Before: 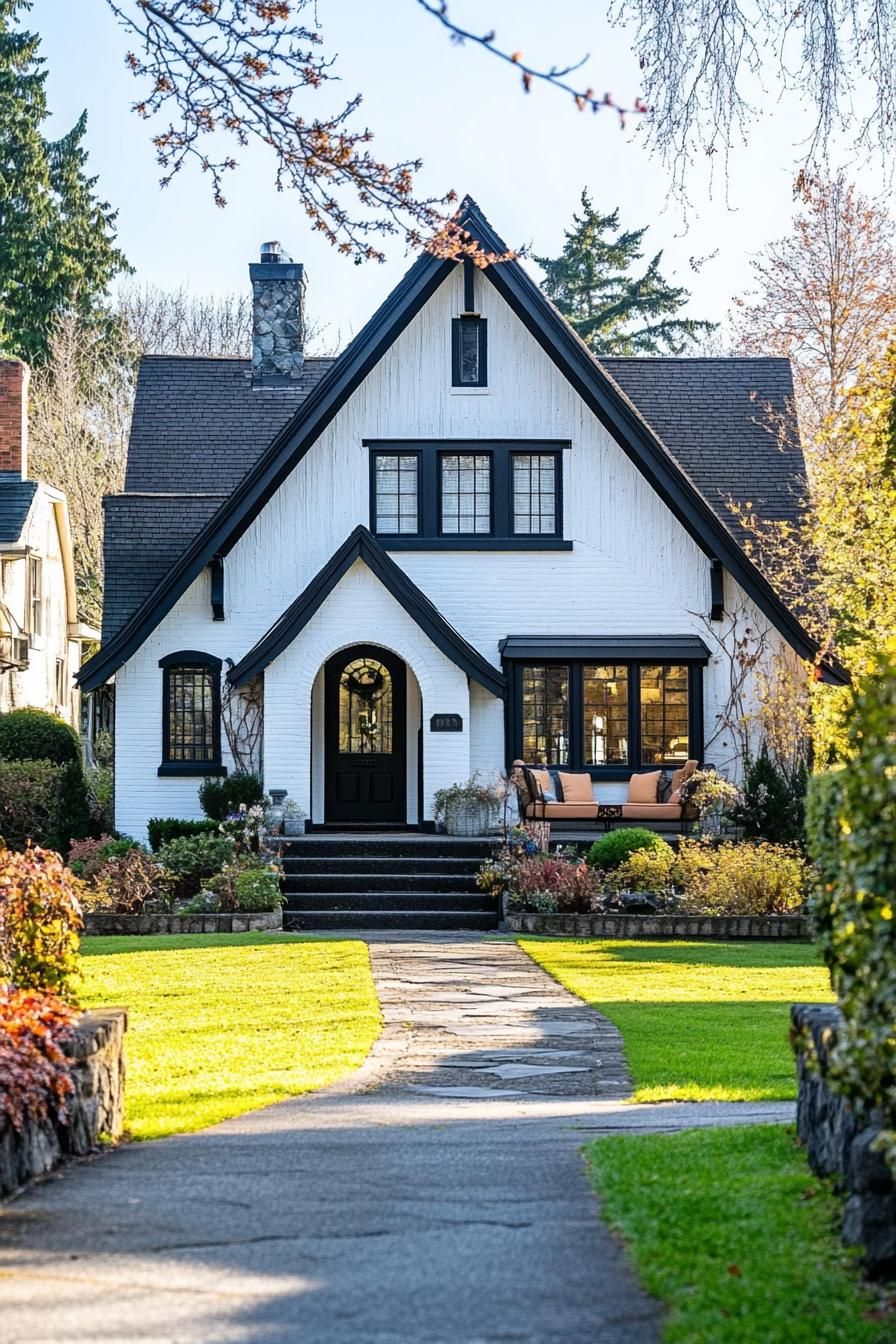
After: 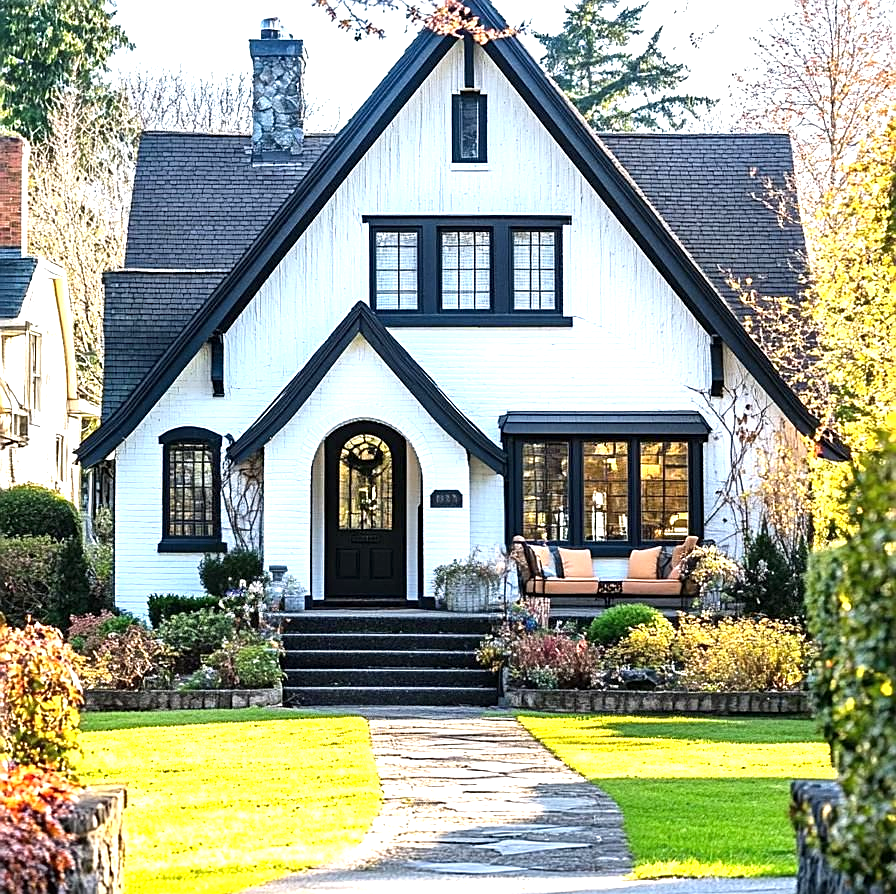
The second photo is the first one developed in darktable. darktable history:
crop: top 16.727%, bottom 16.727%
exposure: black level correction 0, exposure 0.877 EV, compensate exposure bias true, compensate highlight preservation false
sharpen: on, module defaults
